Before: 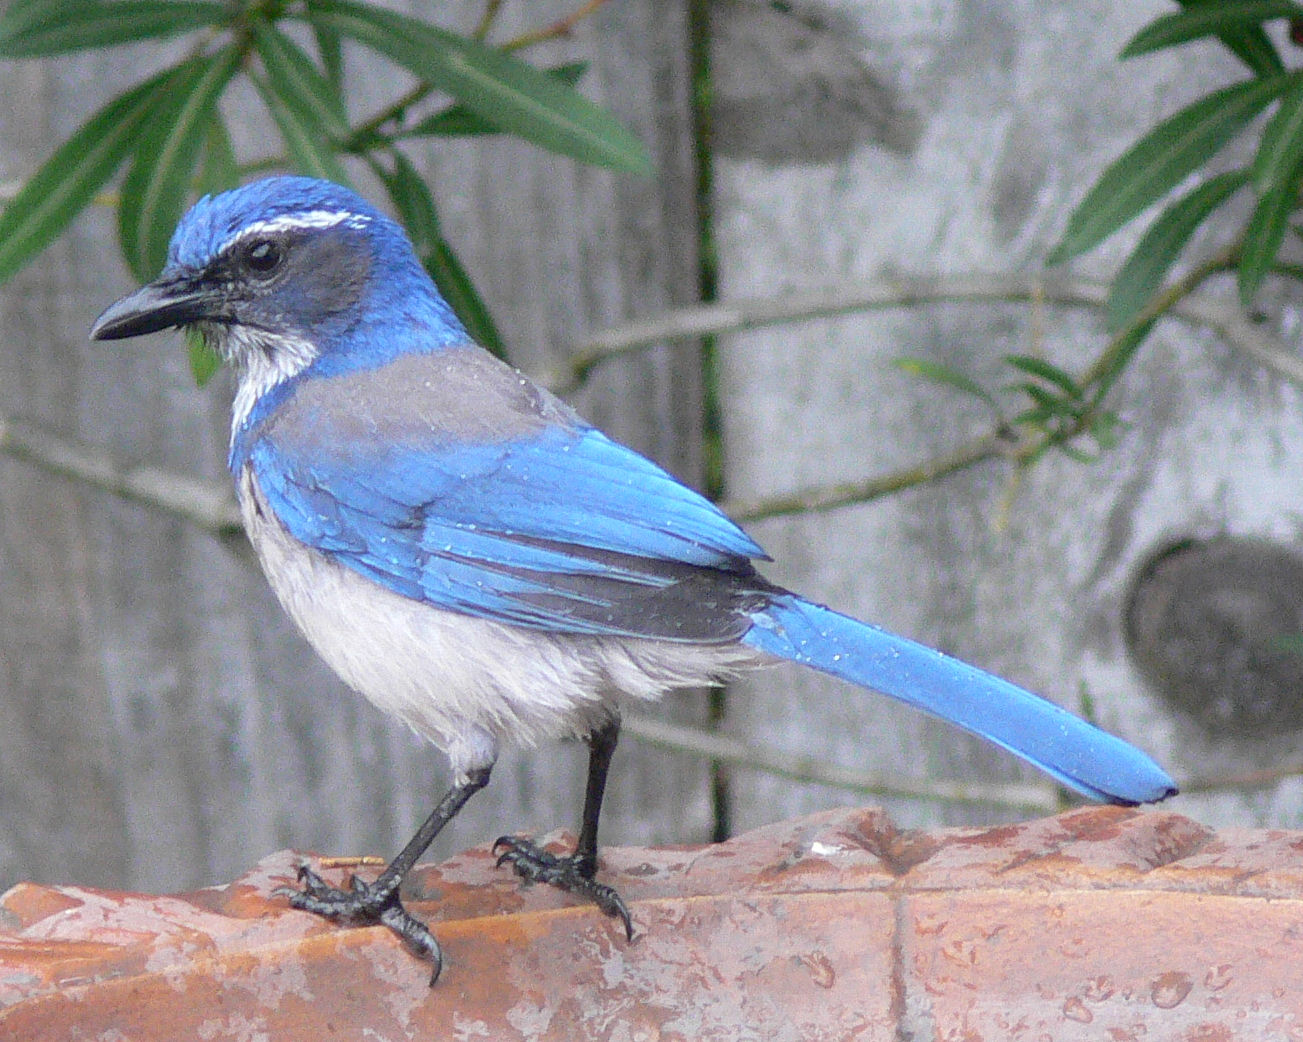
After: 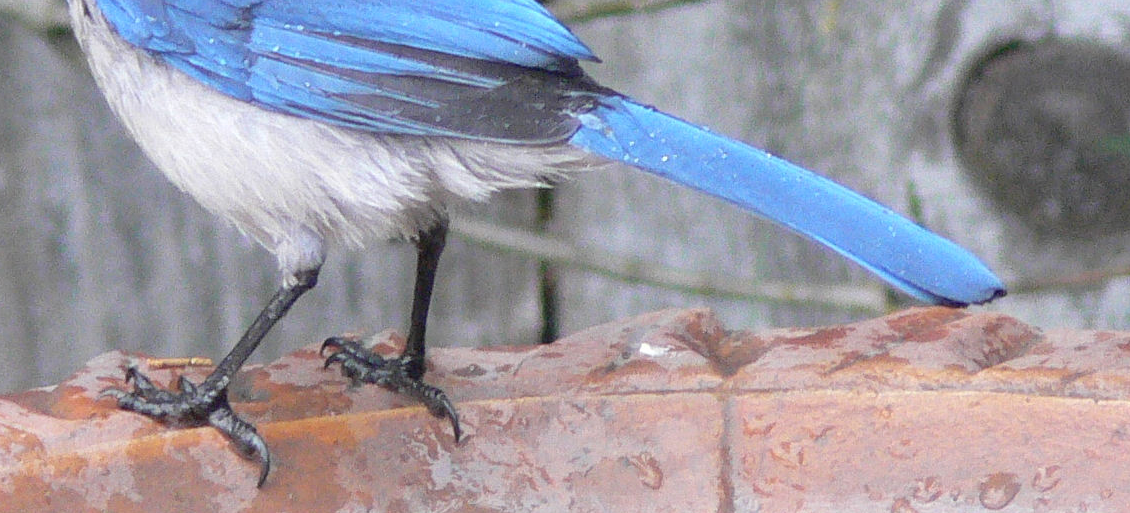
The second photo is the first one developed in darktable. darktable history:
crop and rotate: left 13.243%, top 47.907%, bottom 2.797%
